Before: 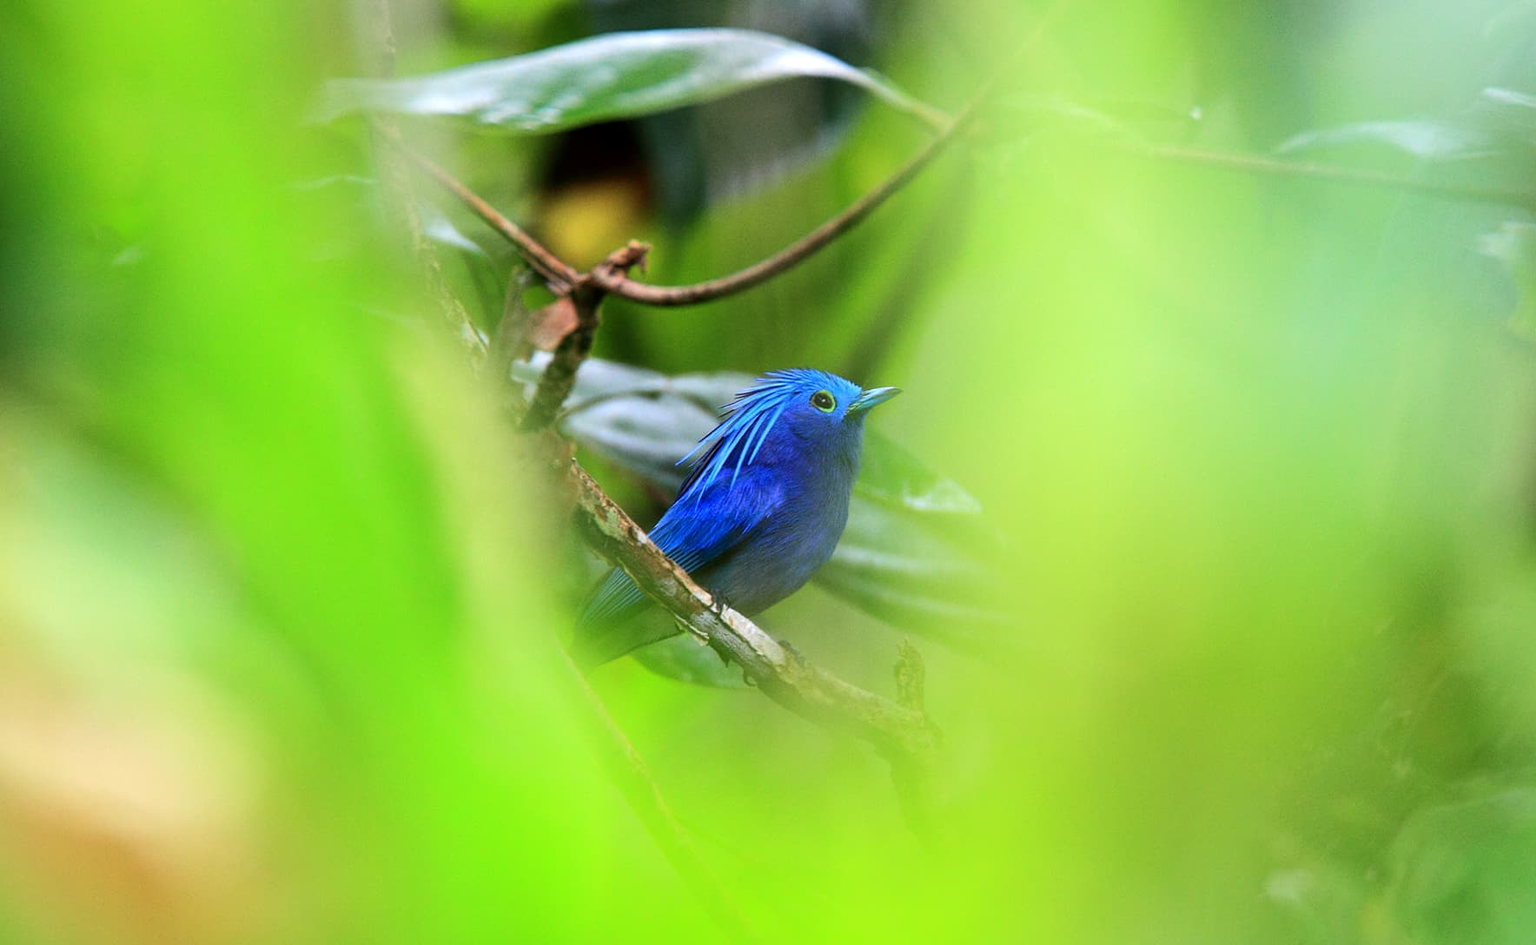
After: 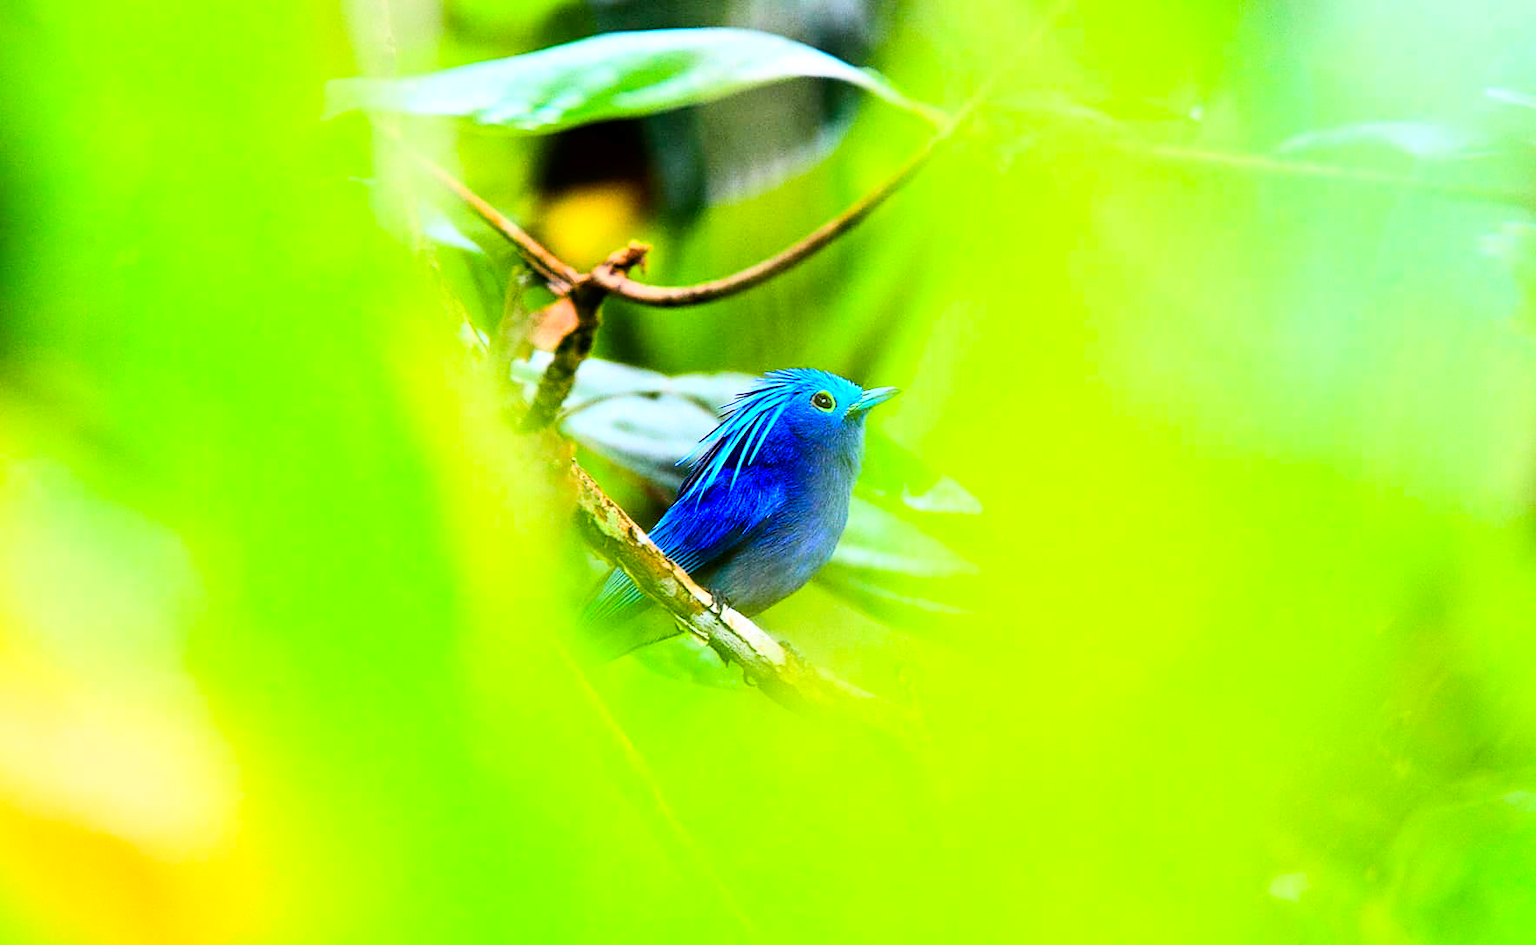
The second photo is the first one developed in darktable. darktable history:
sharpen: amount 0.212
color balance rgb: perceptual saturation grading › global saturation 36.024%, perceptual saturation grading › shadows 35.805%
base curve: curves: ch0 [(0, 0) (0.007, 0.004) (0.027, 0.03) (0.046, 0.07) (0.207, 0.54) (0.442, 0.872) (0.673, 0.972) (1, 1)]
